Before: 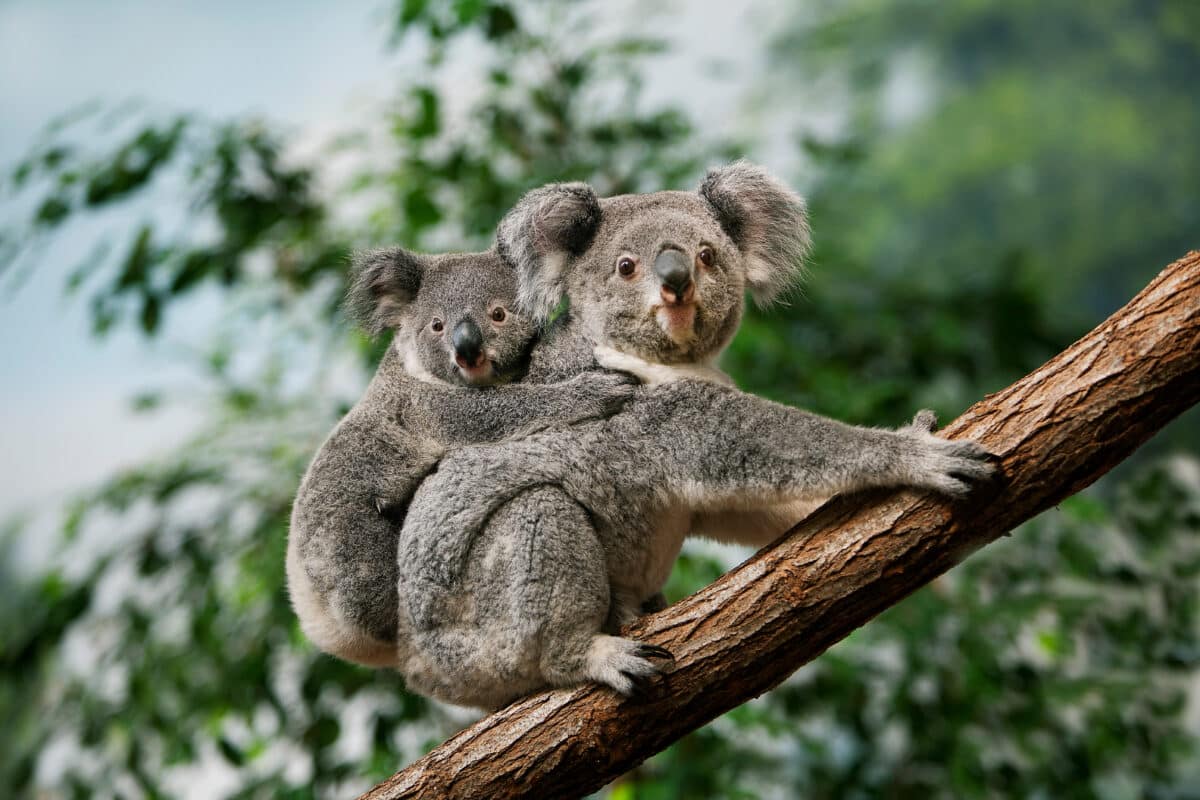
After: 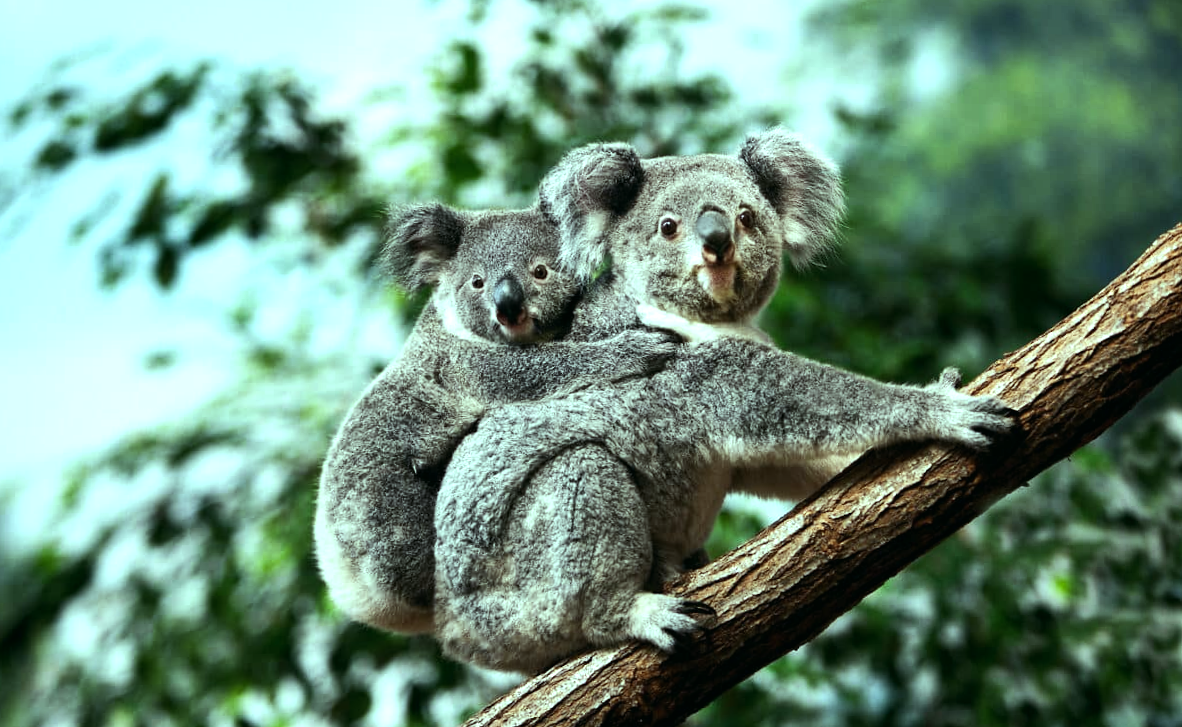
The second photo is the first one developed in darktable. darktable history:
tone equalizer: -8 EV -0.75 EV, -7 EV -0.7 EV, -6 EV -0.6 EV, -5 EV -0.4 EV, -3 EV 0.4 EV, -2 EV 0.6 EV, -1 EV 0.7 EV, +0 EV 0.75 EV, edges refinement/feathering 500, mask exposure compensation -1.57 EV, preserve details no
rotate and perspective: rotation -0.013°, lens shift (vertical) -0.027, lens shift (horizontal) 0.178, crop left 0.016, crop right 0.989, crop top 0.082, crop bottom 0.918
contrast equalizer: y [[0.5 ×6], [0.5 ×6], [0.5, 0.5, 0.501, 0.545, 0.707, 0.863], [0 ×6], [0 ×6]]
color balance: mode lift, gamma, gain (sRGB), lift [0.997, 0.979, 1.021, 1.011], gamma [1, 1.084, 0.916, 0.998], gain [1, 0.87, 1.13, 1.101], contrast 4.55%, contrast fulcrum 38.24%, output saturation 104.09%
